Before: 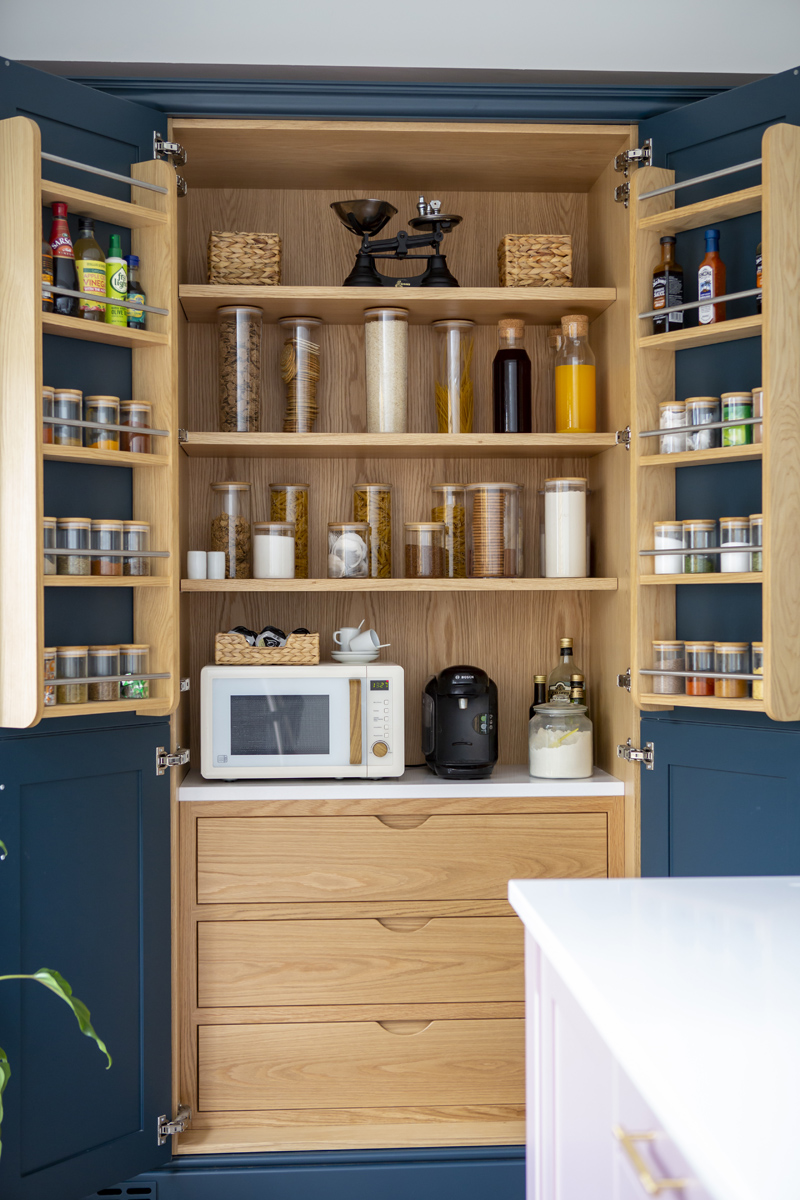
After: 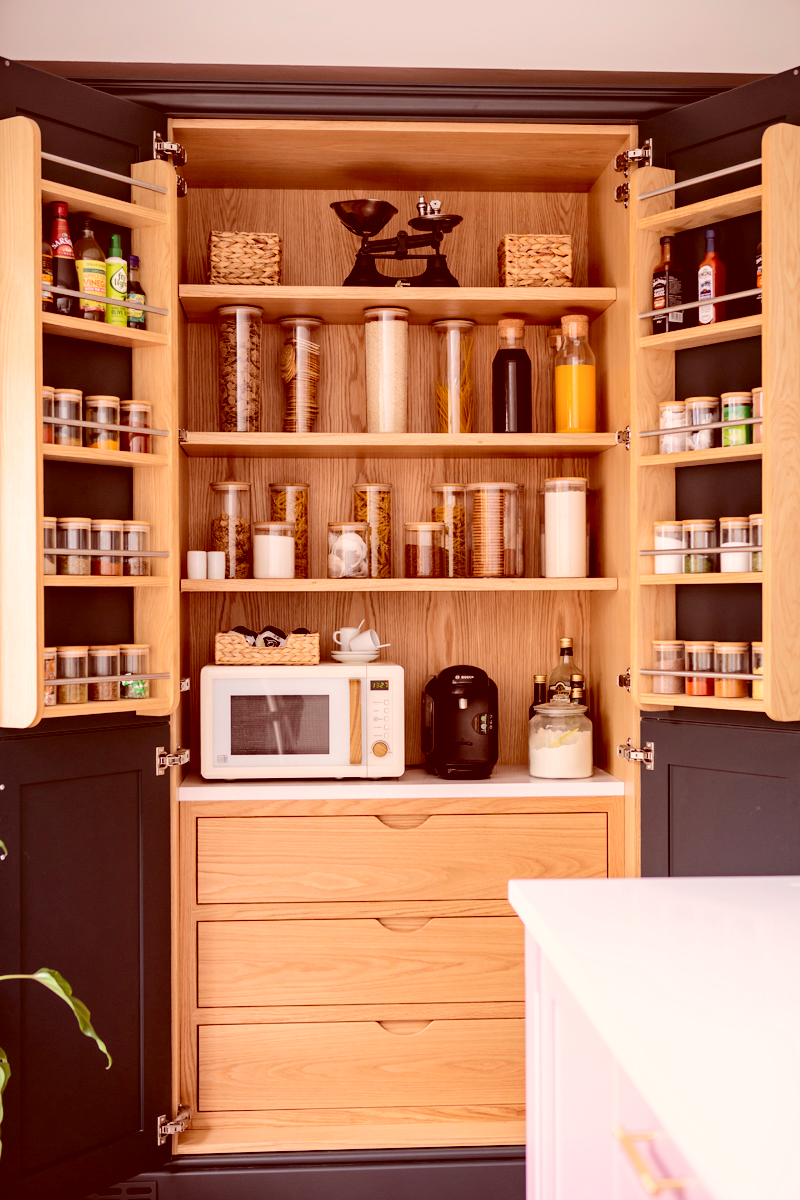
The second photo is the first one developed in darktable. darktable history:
haze removal: compatibility mode true, adaptive false
tone equalizer: mask exposure compensation -0.495 EV
tone curve: curves: ch0 [(0, 0) (0.003, 0.014) (0.011, 0.017) (0.025, 0.023) (0.044, 0.035) (0.069, 0.04) (0.1, 0.062) (0.136, 0.099) (0.177, 0.152) (0.224, 0.214) (0.277, 0.291) (0.335, 0.383) (0.399, 0.487) (0.468, 0.581) (0.543, 0.662) (0.623, 0.738) (0.709, 0.802) (0.801, 0.871) (0.898, 0.936) (1, 1)], color space Lab, independent channels, preserve colors none
color correction: highlights a* 9.46, highlights b* 9.08, shadows a* 39.89, shadows b* 39.68, saturation 0.819
